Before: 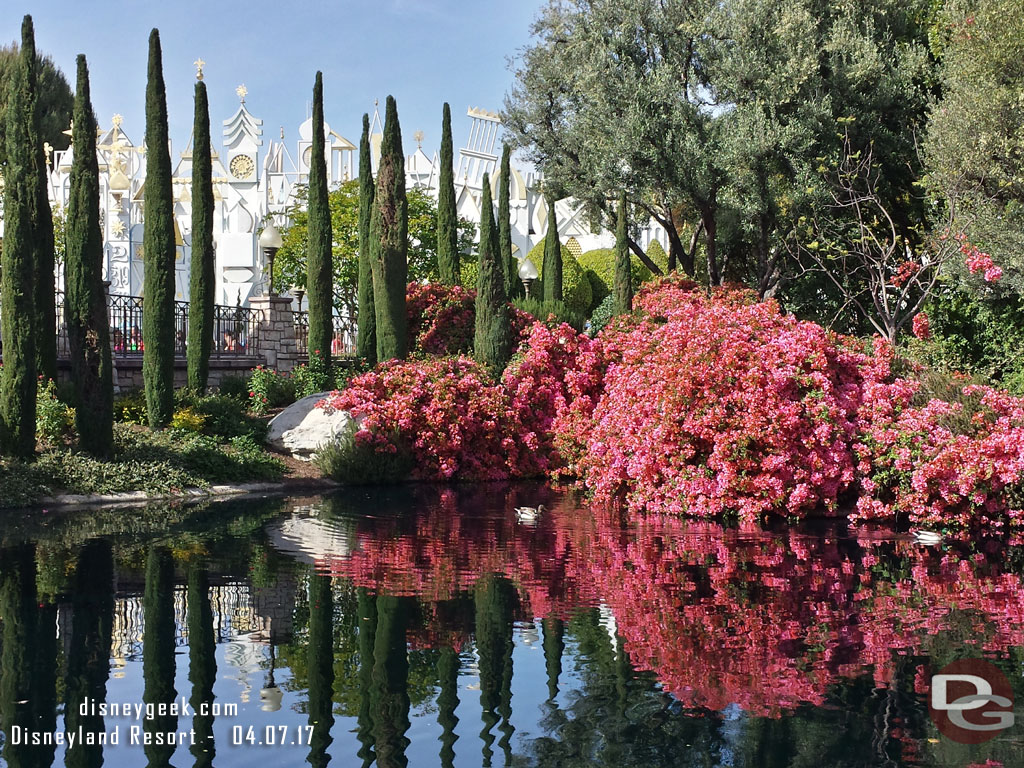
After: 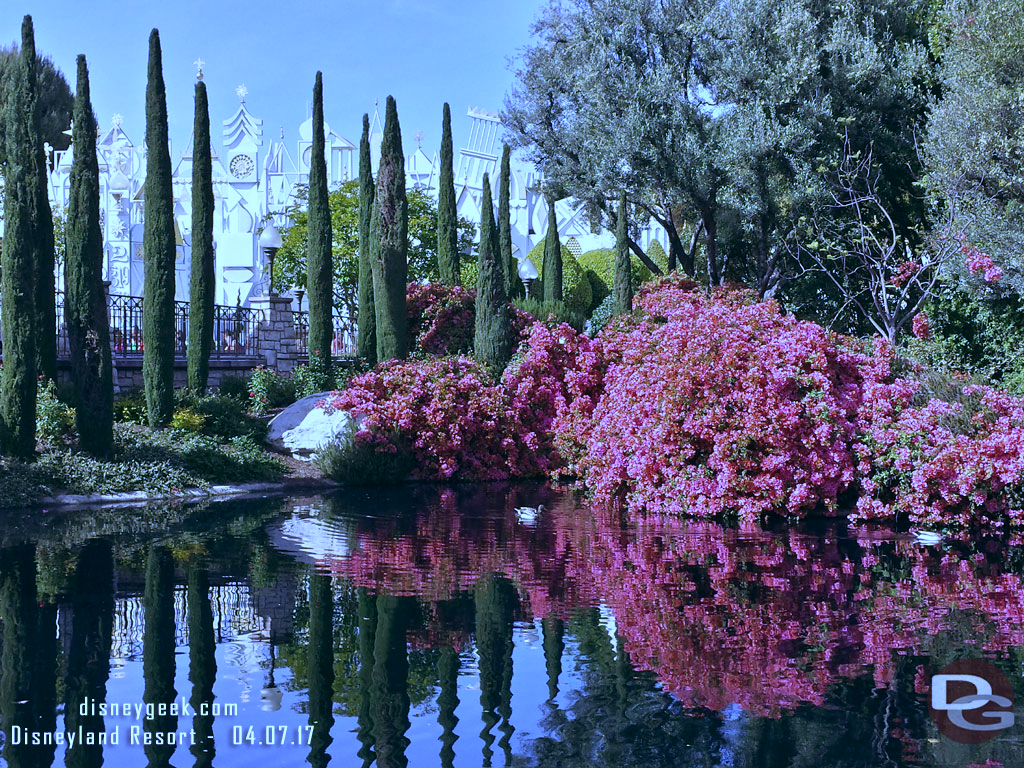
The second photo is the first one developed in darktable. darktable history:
color balance: lift [1, 0.998, 1.001, 1.002], gamma [1, 1.02, 1, 0.98], gain [1, 1.02, 1.003, 0.98]
white balance: red 0.766, blue 1.537
